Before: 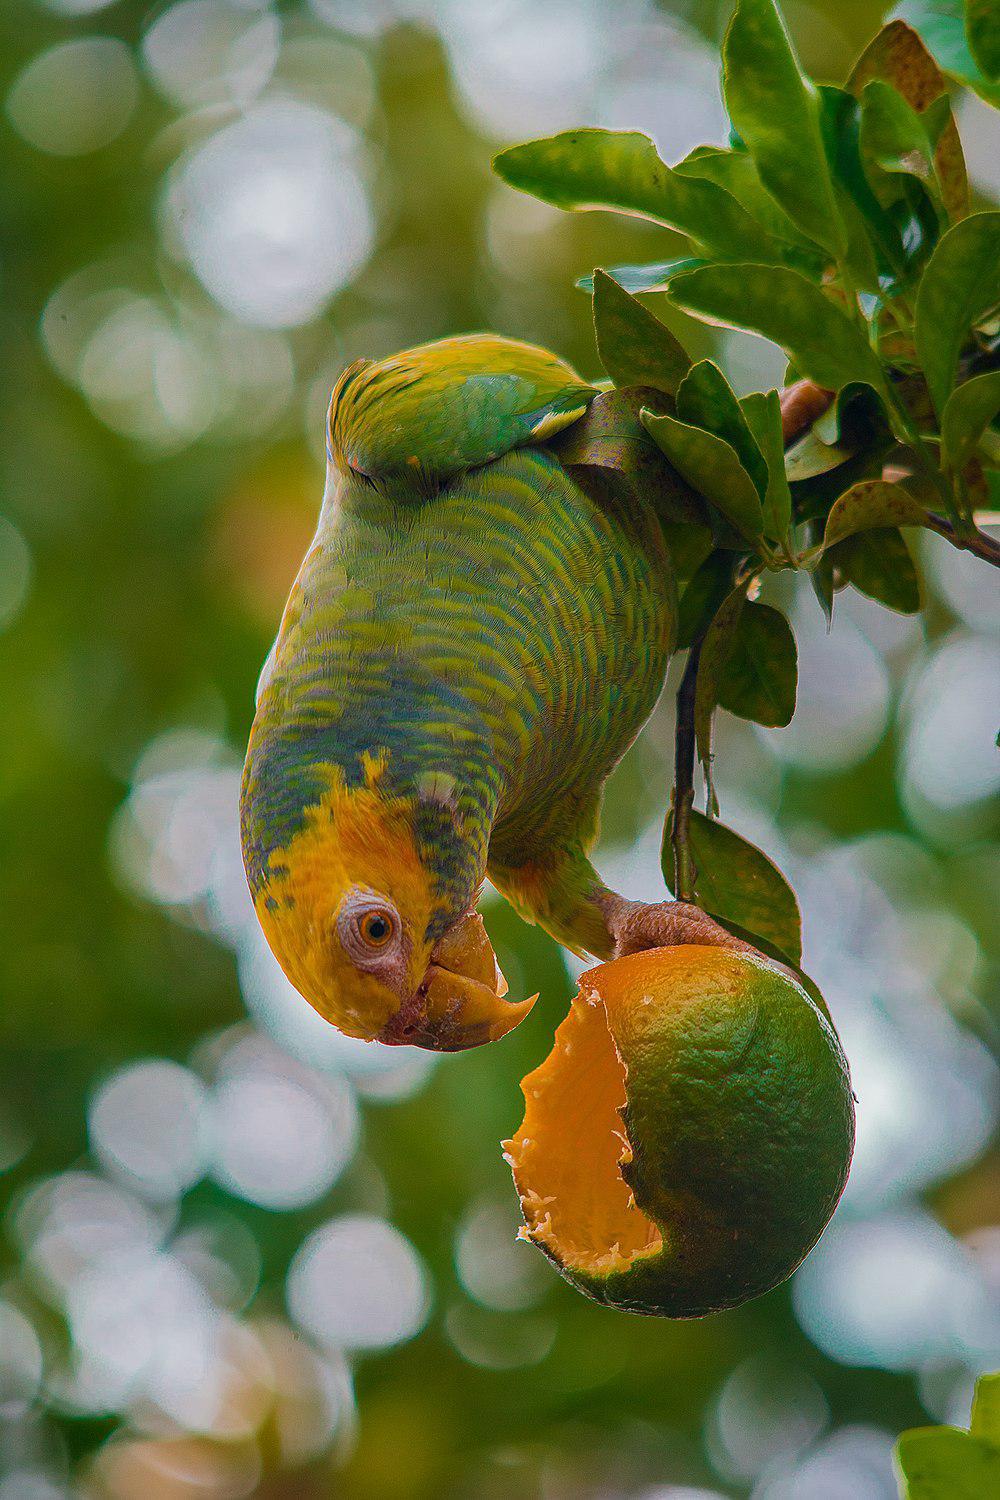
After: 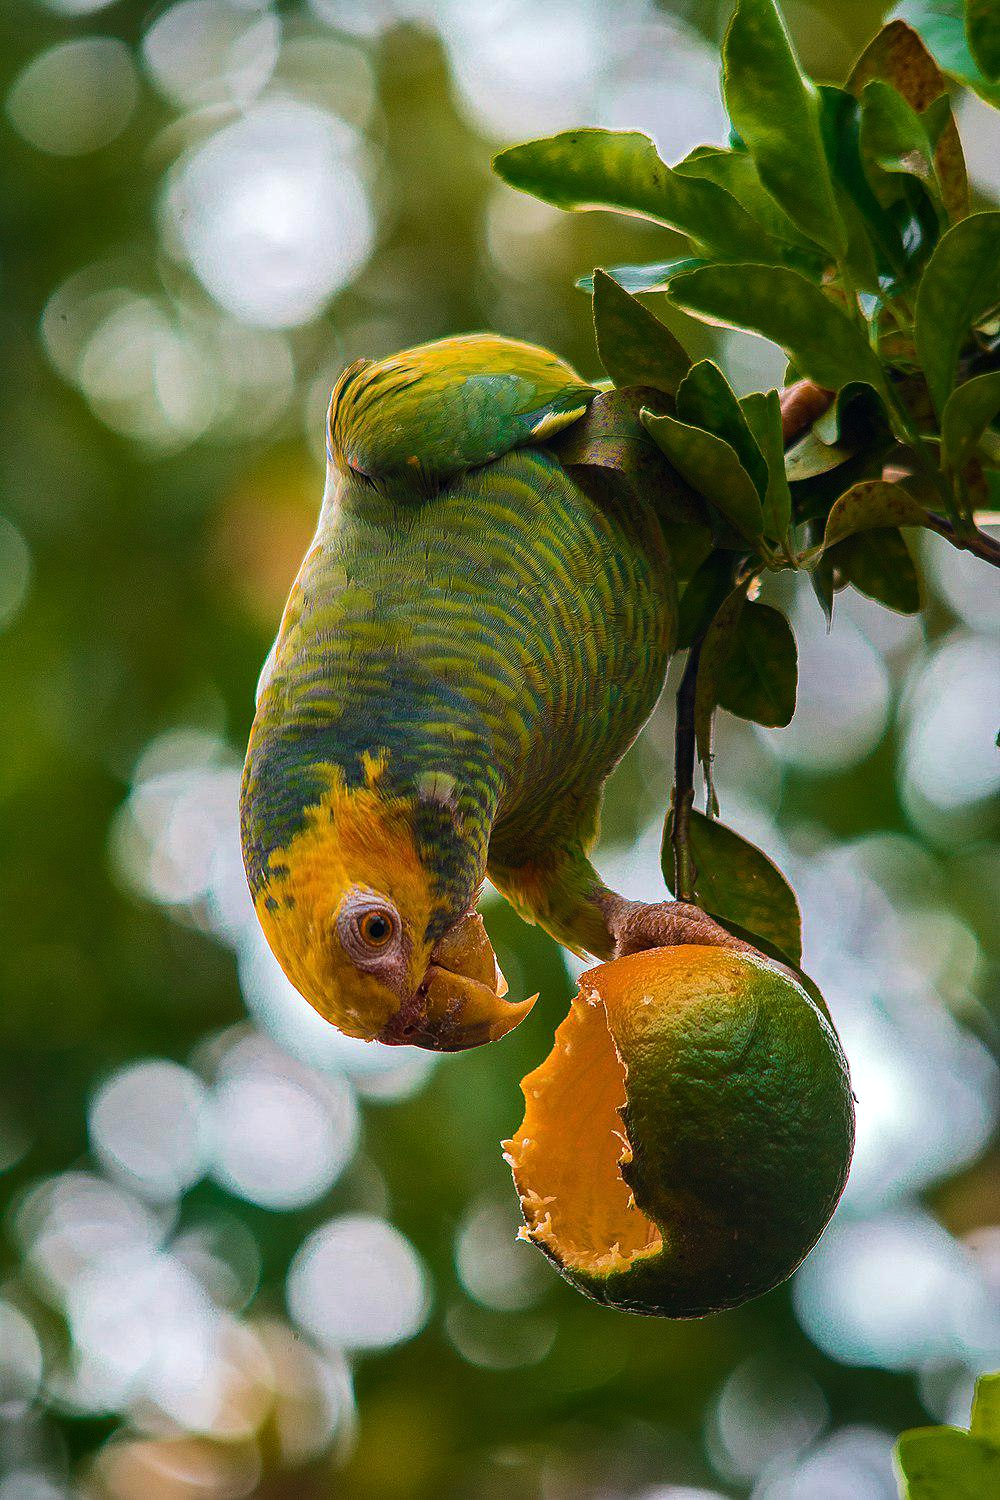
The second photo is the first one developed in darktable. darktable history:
exposure: exposure -0.177 EV, compensate highlight preservation false
tone equalizer: -8 EV -0.75 EV, -7 EV -0.7 EV, -6 EV -0.6 EV, -5 EV -0.4 EV, -3 EV 0.4 EV, -2 EV 0.6 EV, -1 EV 0.7 EV, +0 EV 0.75 EV, edges refinement/feathering 500, mask exposure compensation -1.57 EV, preserve details no
